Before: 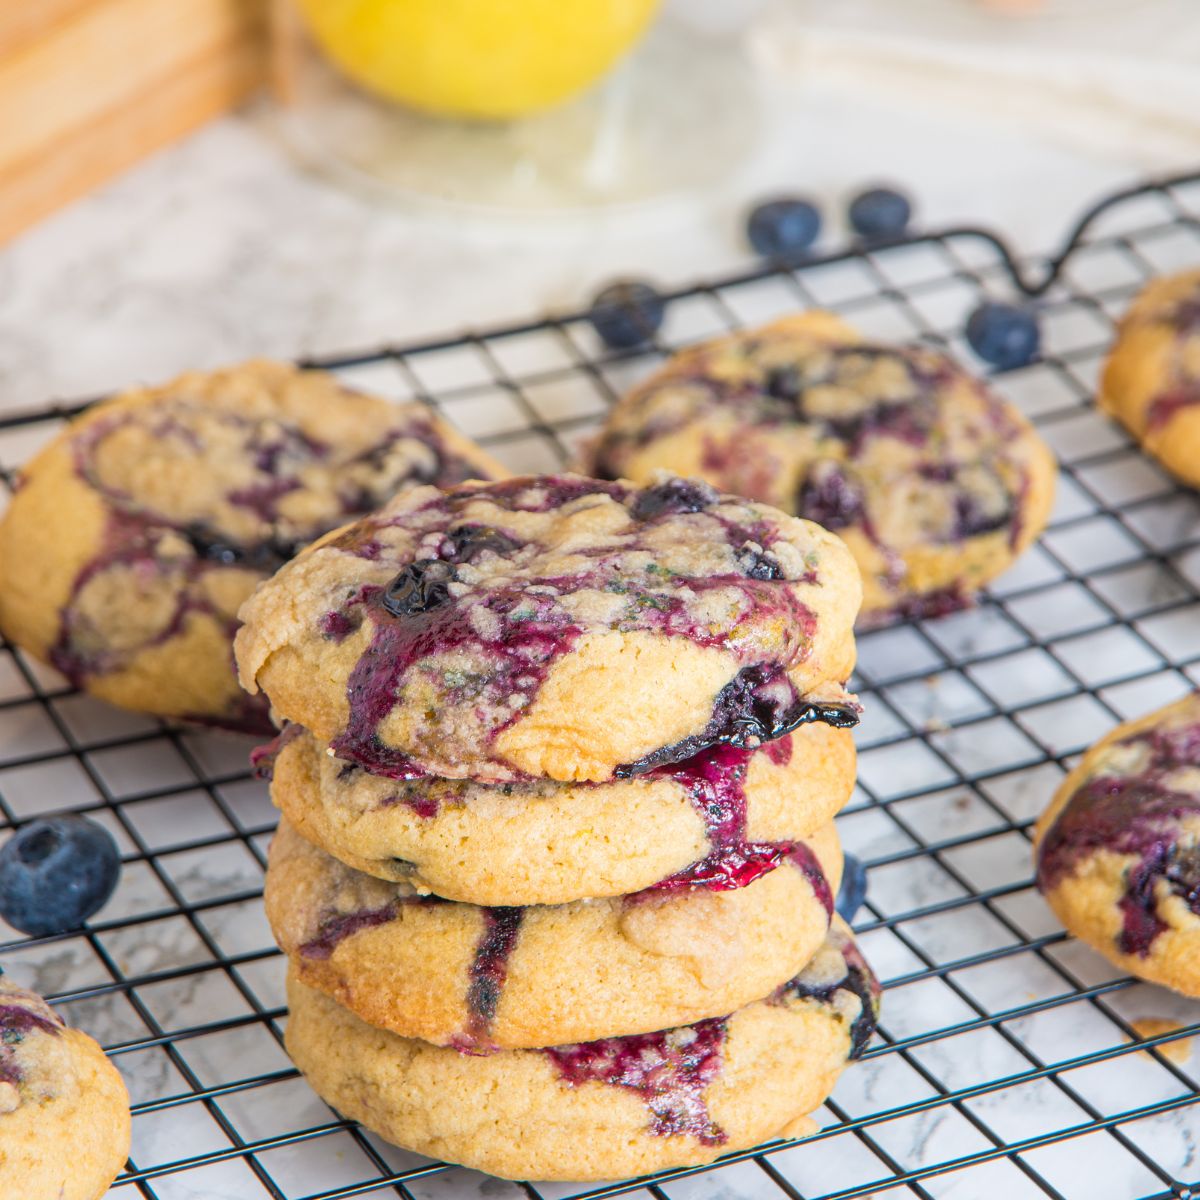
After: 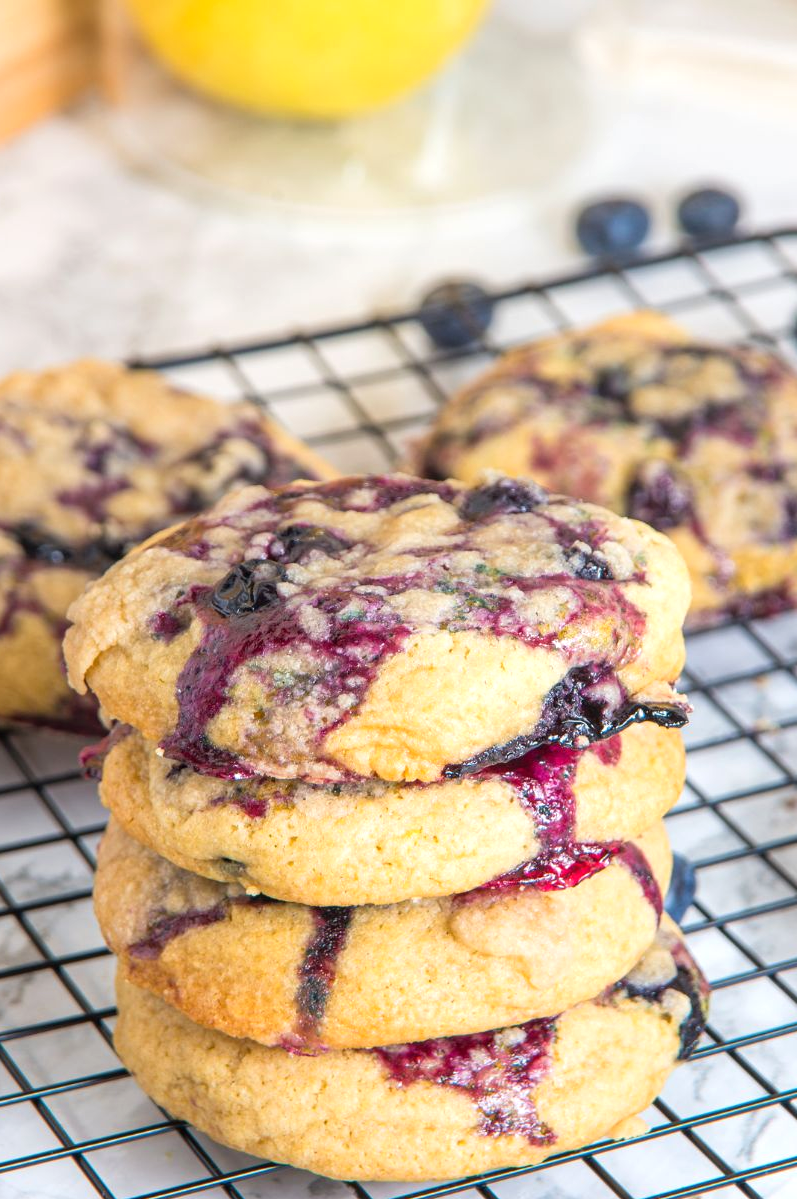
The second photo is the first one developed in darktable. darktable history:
crop and rotate: left 14.331%, right 19.185%
exposure: exposure 0.27 EV, compensate highlight preservation false
